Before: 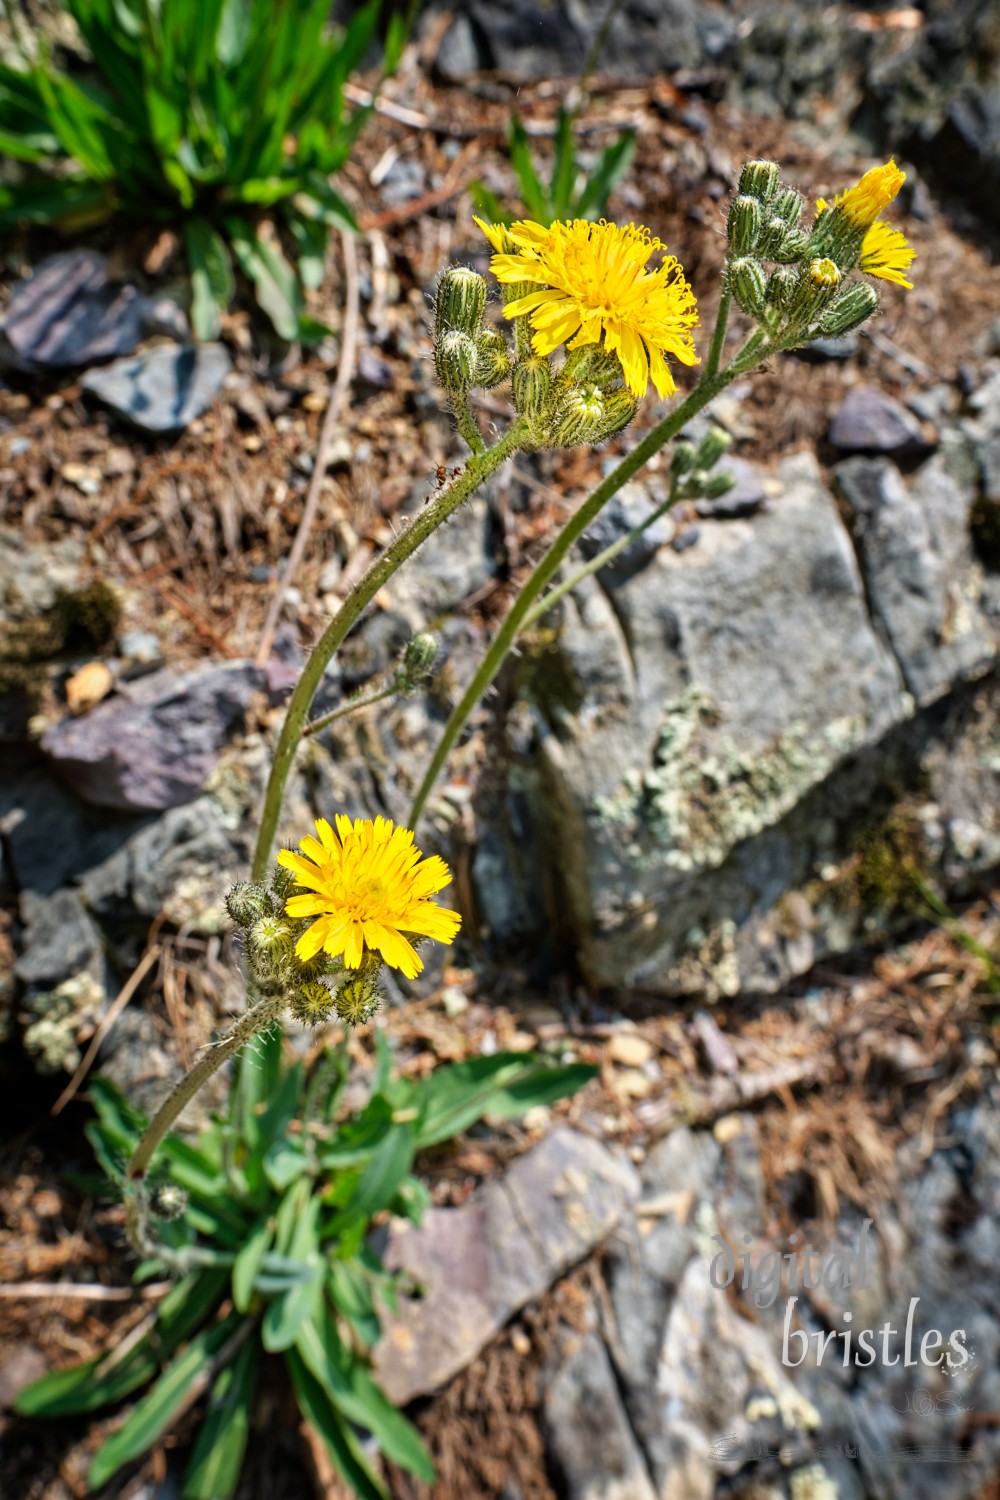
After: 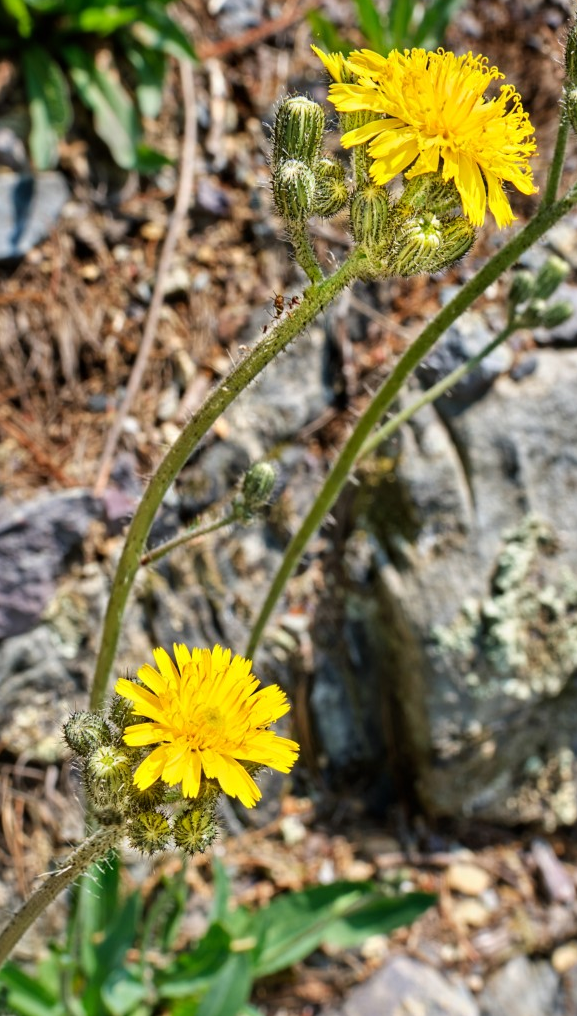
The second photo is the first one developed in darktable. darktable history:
crop: left 16.215%, top 11.456%, right 26.038%, bottom 20.778%
